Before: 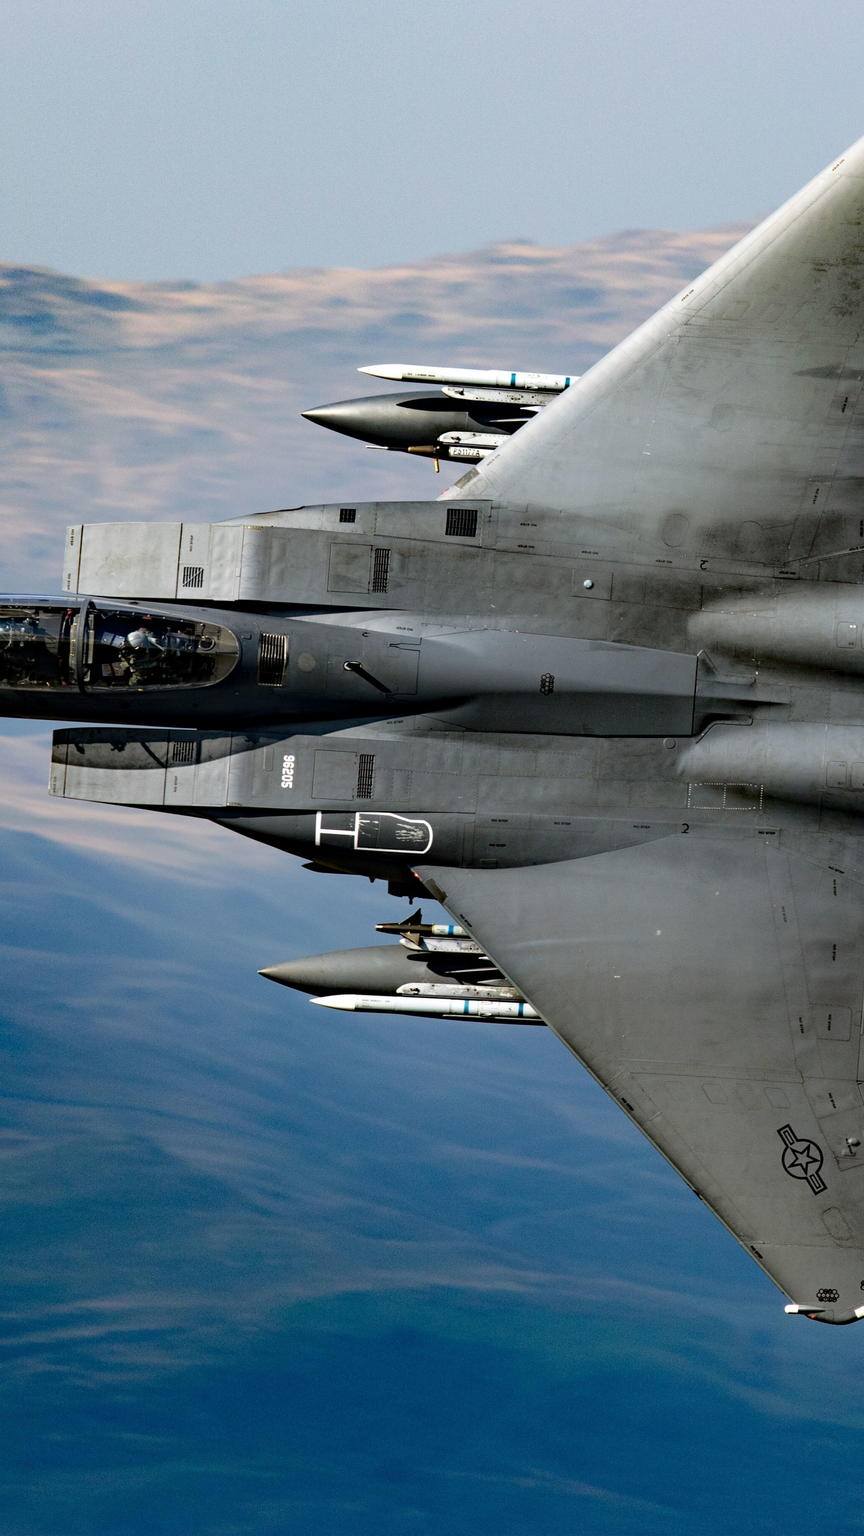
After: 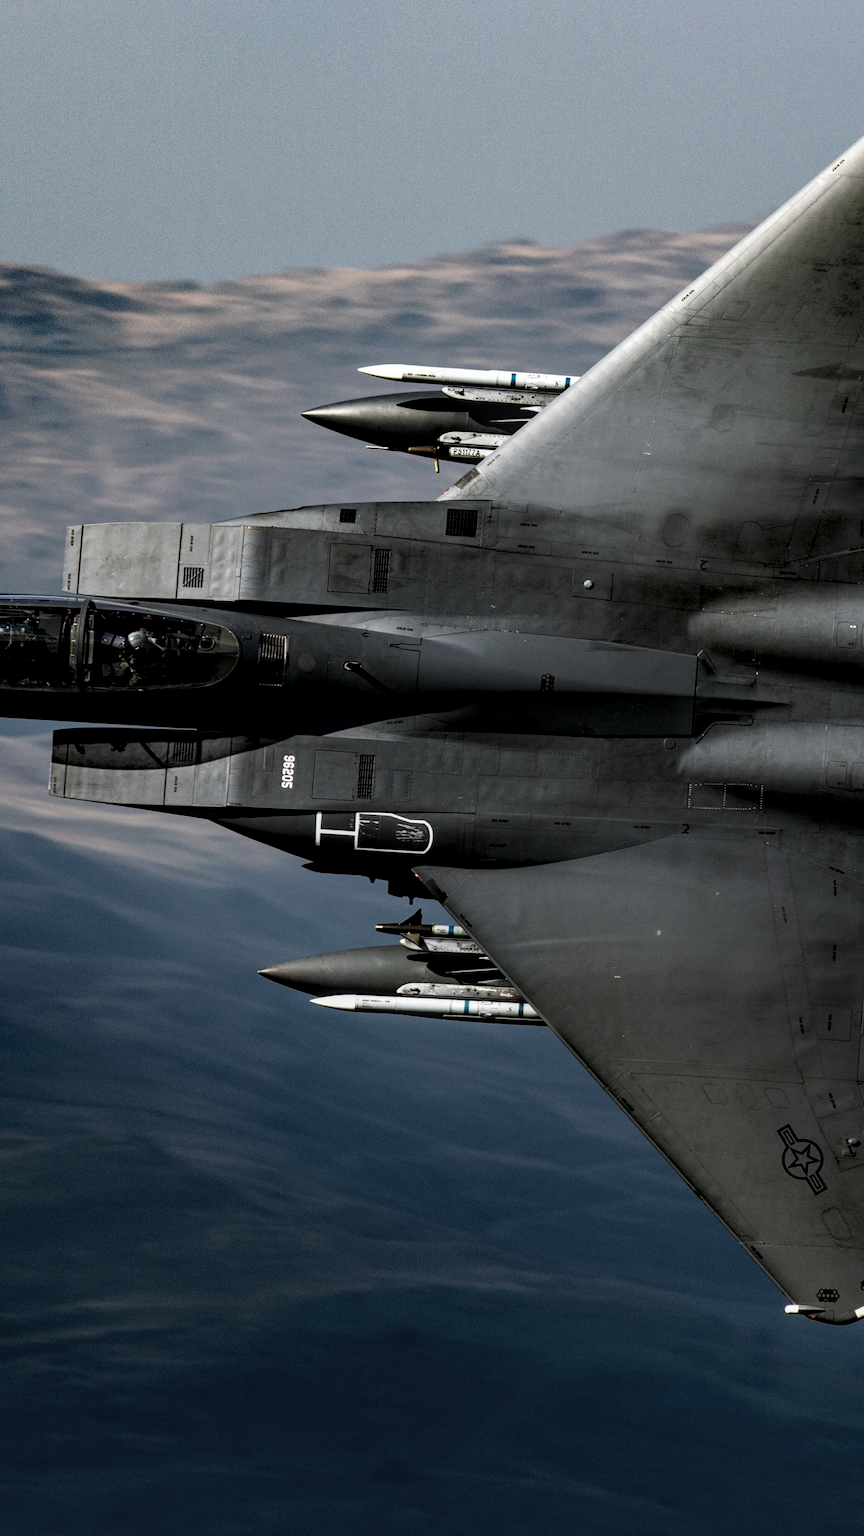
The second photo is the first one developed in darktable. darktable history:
local contrast: on, module defaults
levels: levels [0, 0.618, 1]
